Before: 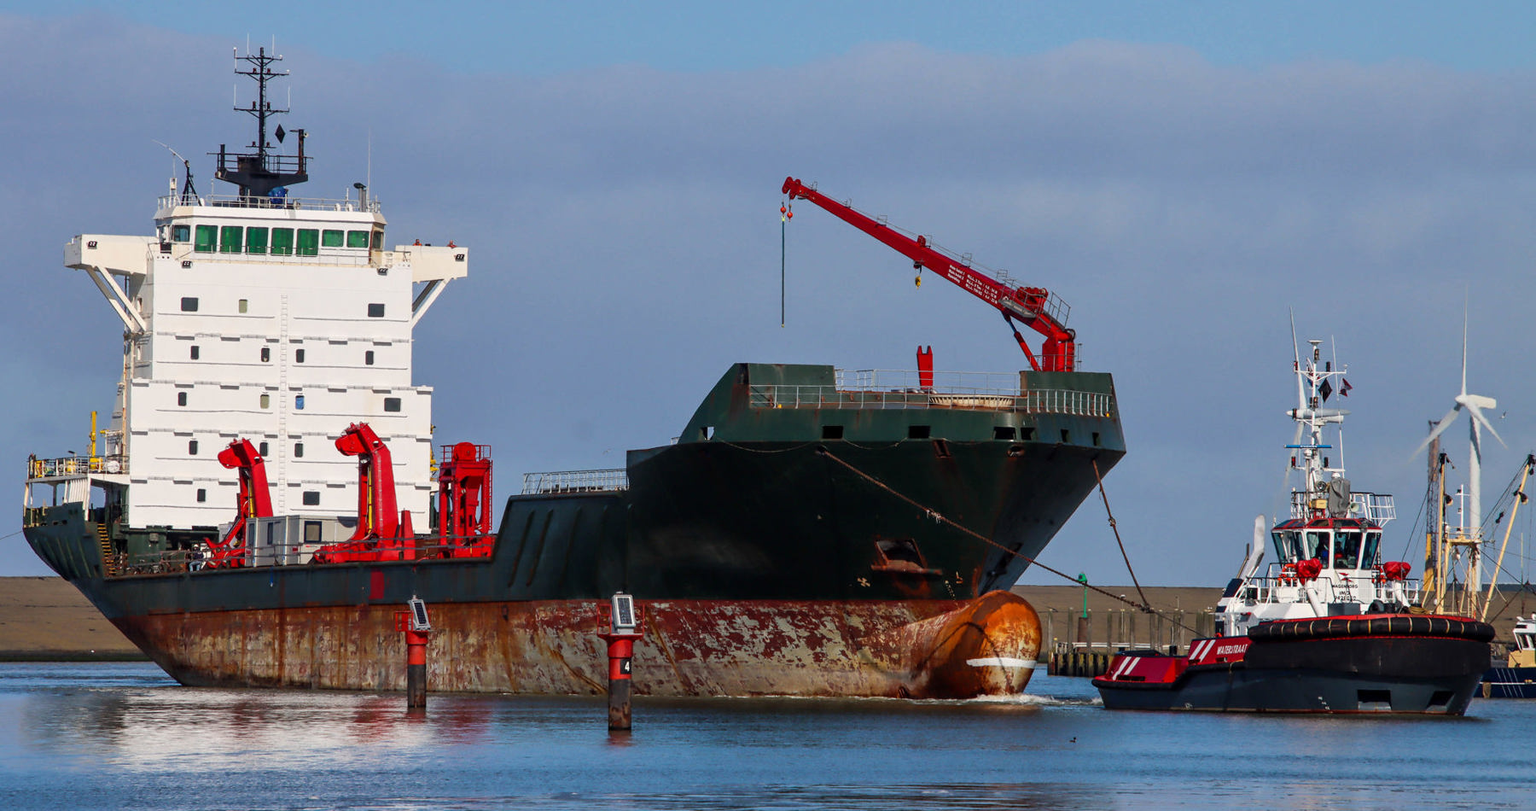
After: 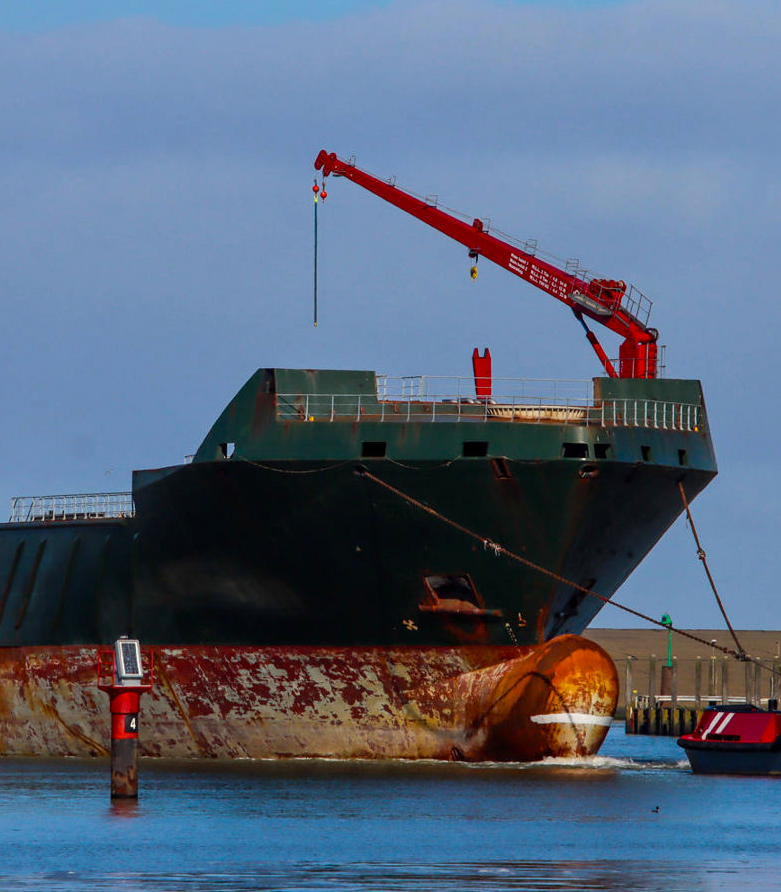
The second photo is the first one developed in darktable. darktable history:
exposure: compensate highlight preservation false
color balance rgb: perceptual saturation grading › global saturation 20%, global vibrance 20%
crop: left 33.452%, top 6.025%, right 23.155%
